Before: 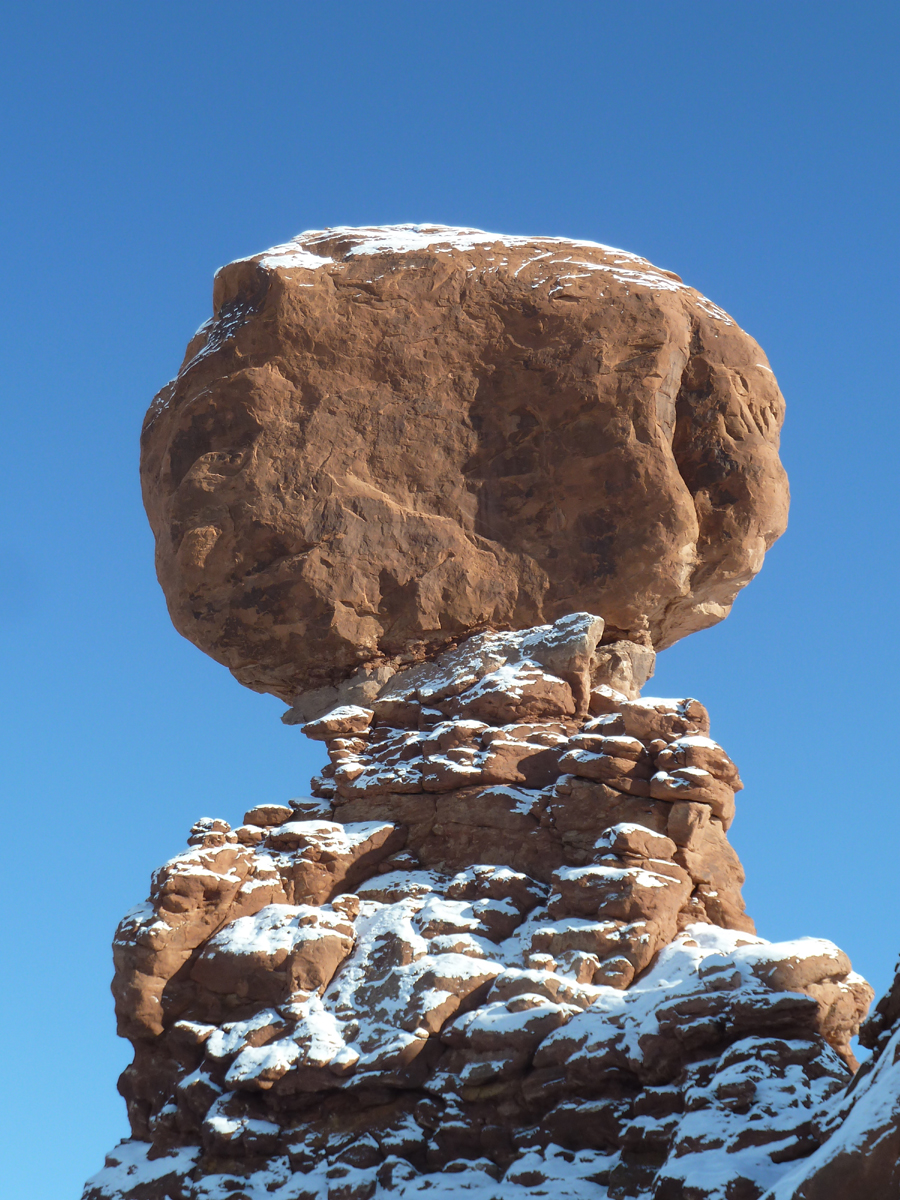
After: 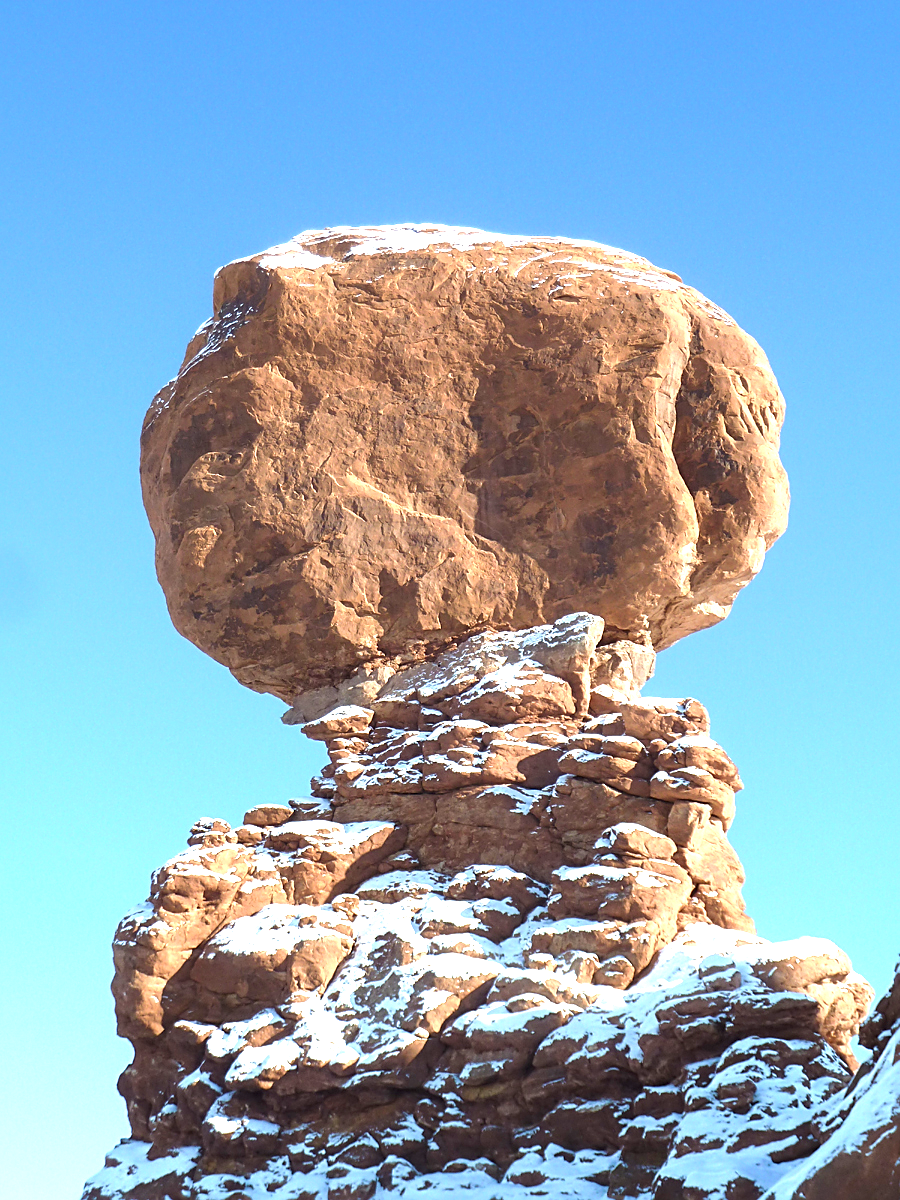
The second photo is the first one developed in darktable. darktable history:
sharpen: on, module defaults
local contrast: highlights 100%, shadows 100%, detail 120%, midtone range 0.2
exposure: black level correction 0, exposure 1.2 EV, compensate highlight preservation false
rotate and perspective: crop left 0, crop top 0
velvia: on, module defaults
